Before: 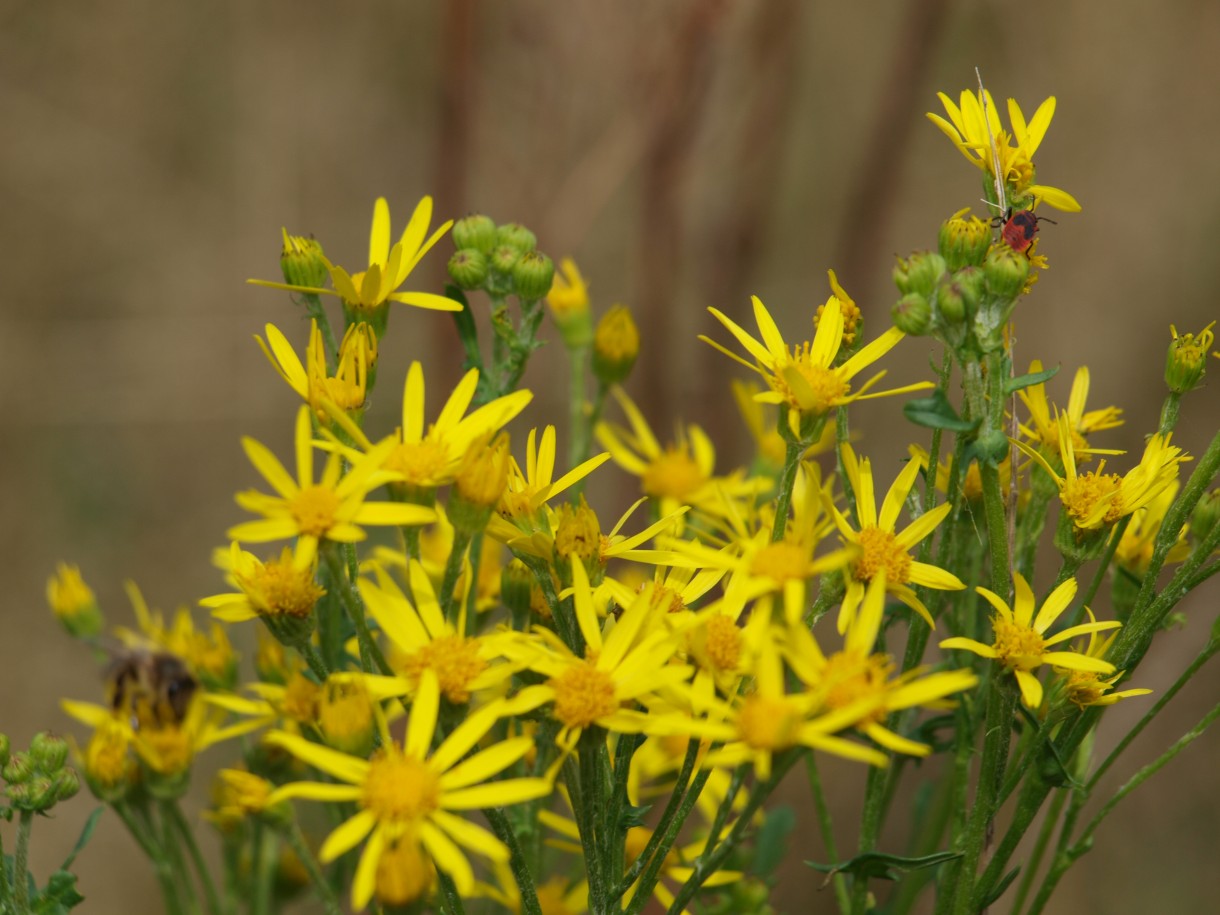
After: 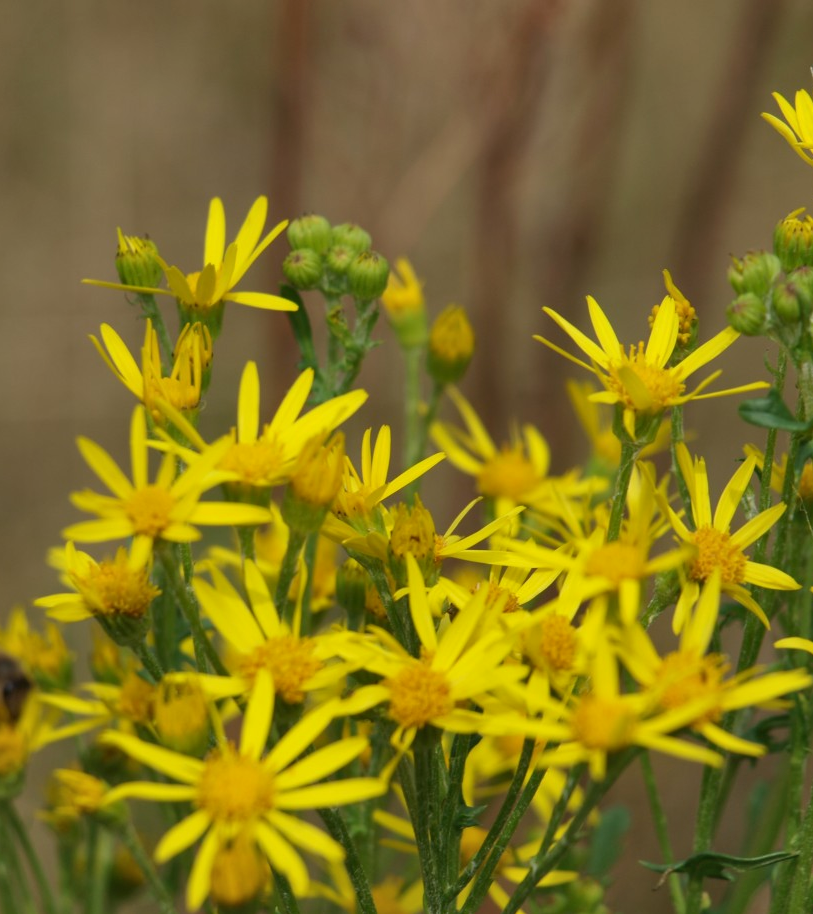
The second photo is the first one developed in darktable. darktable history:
crop and rotate: left 13.592%, right 19.727%
shadows and highlights: shadows 60.03, soften with gaussian
